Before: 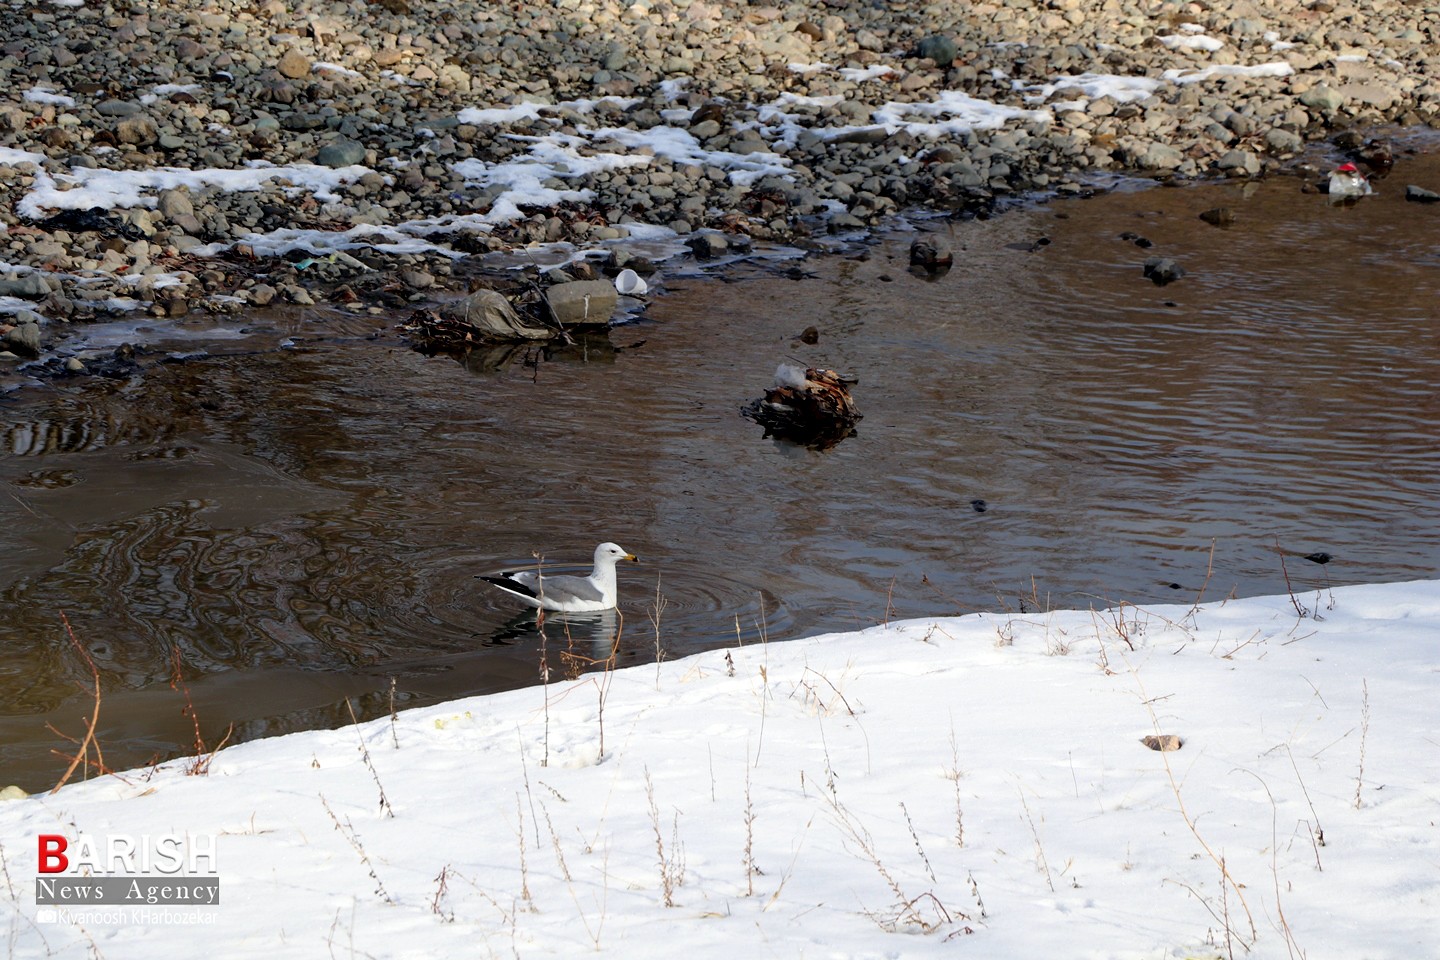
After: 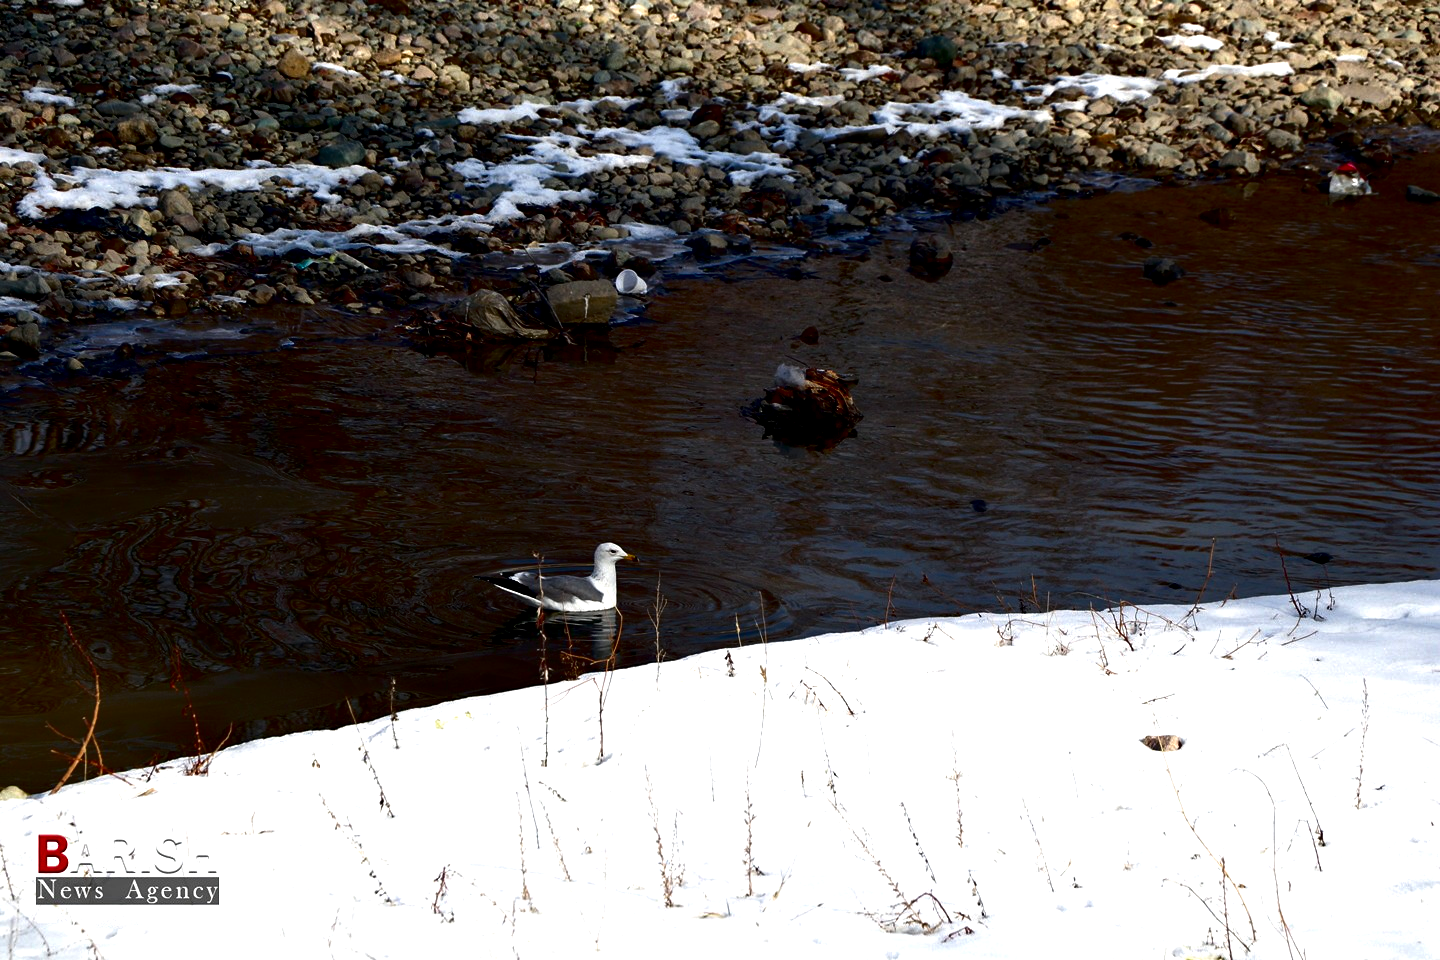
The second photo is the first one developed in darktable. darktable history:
contrast brightness saturation: contrast 0.09, brightness -0.59, saturation 0.17
exposure: black level correction 0, exposure 0.5 EV, compensate highlight preservation false
local contrast: highlights 61%, shadows 106%, detail 107%, midtone range 0.529
